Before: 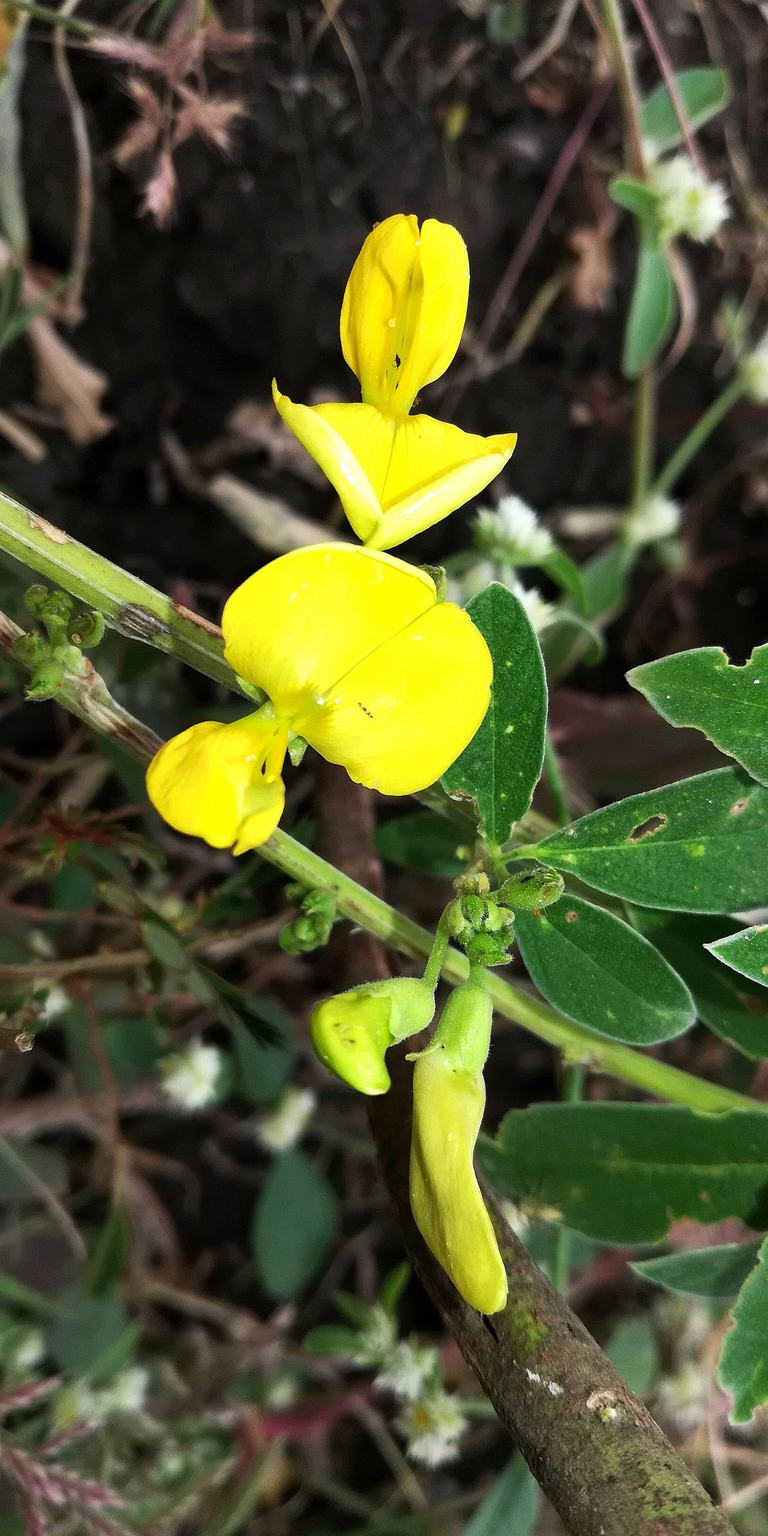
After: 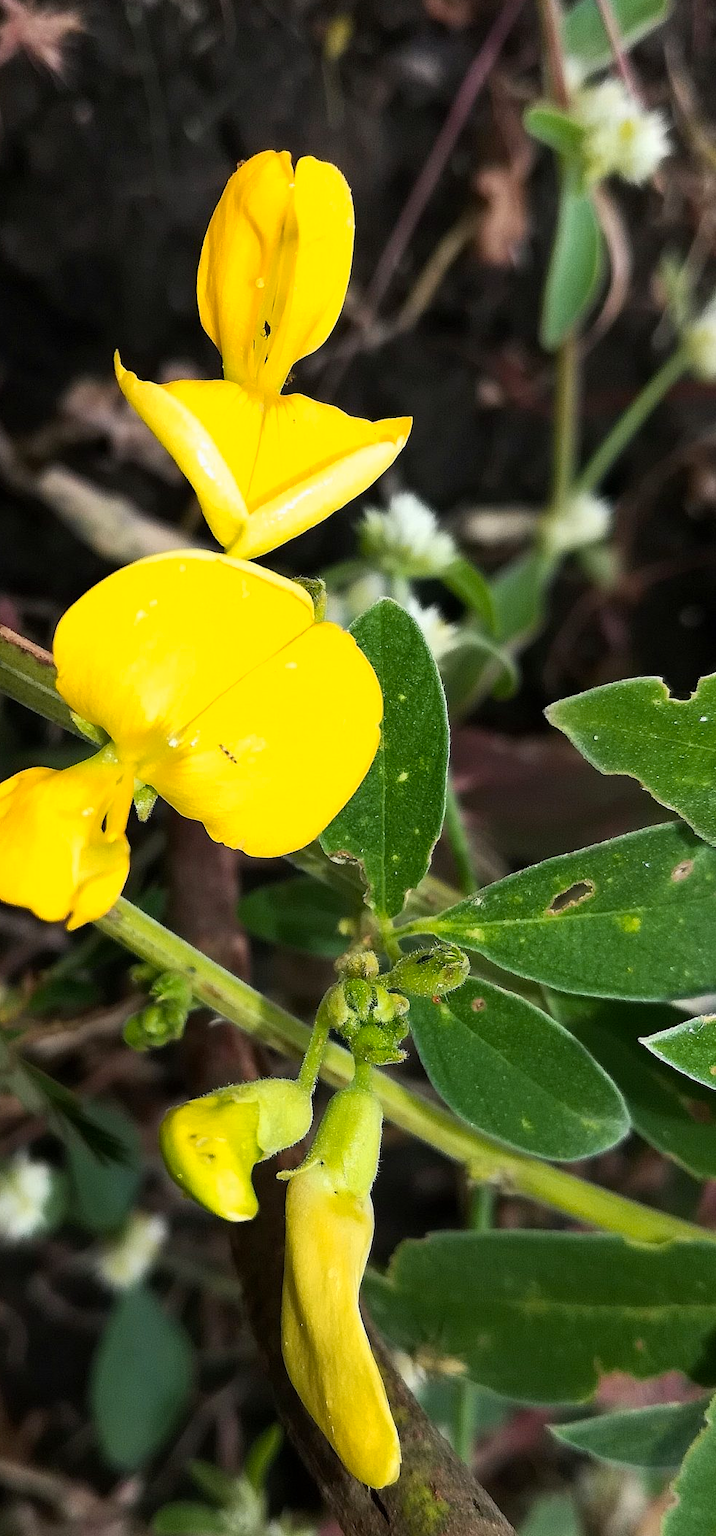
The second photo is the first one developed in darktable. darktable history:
exposure: exposure -0.049 EV, compensate highlight preservation false
color zones: curves: ch1 [(0.239, 0.552) (0.75, 0.5)]; ch2 [(0.25, 0.462) (0.749, 0.457)]
crop: left 23.264%, top 5.914%, bottom 11.85%
